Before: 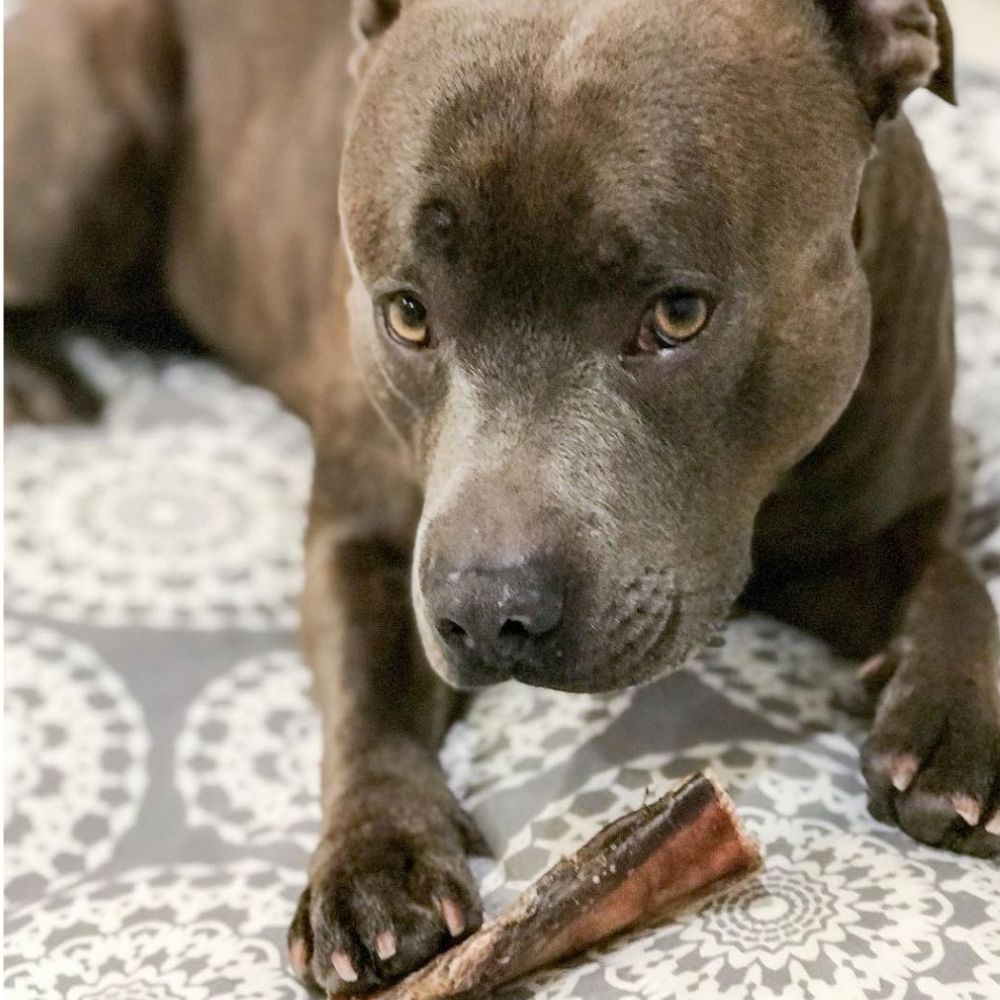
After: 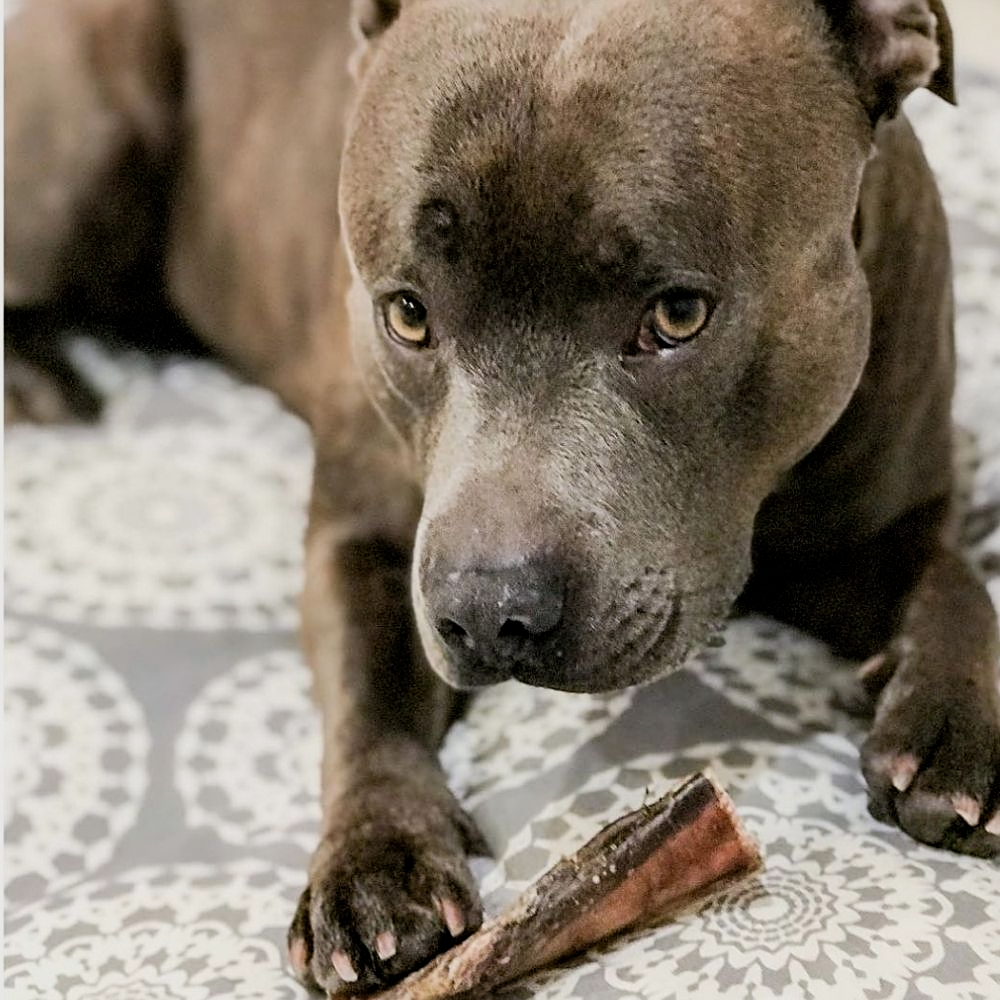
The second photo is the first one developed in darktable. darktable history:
filmic rgb: middle gray luminance 9.46%, black relative exposure -10.7 EV, white relative exposure 3.43 EV, target black luminance 0%, hardness 6, latitude 59.67%, contrast 1.088, highlights saturation mix 4.43%, shadows ↔ highlights balance 28.79%
sharpen: on, module defaults
